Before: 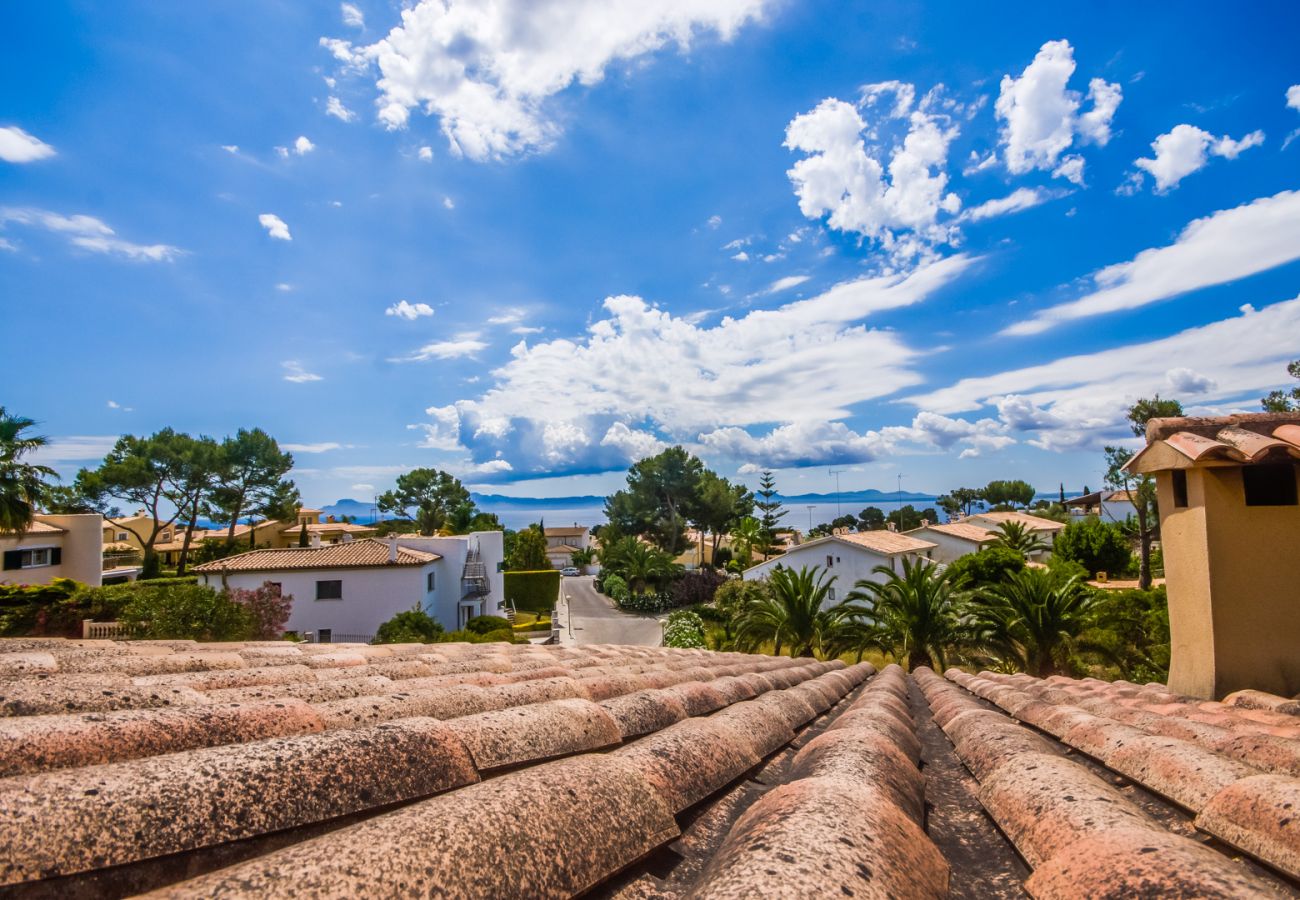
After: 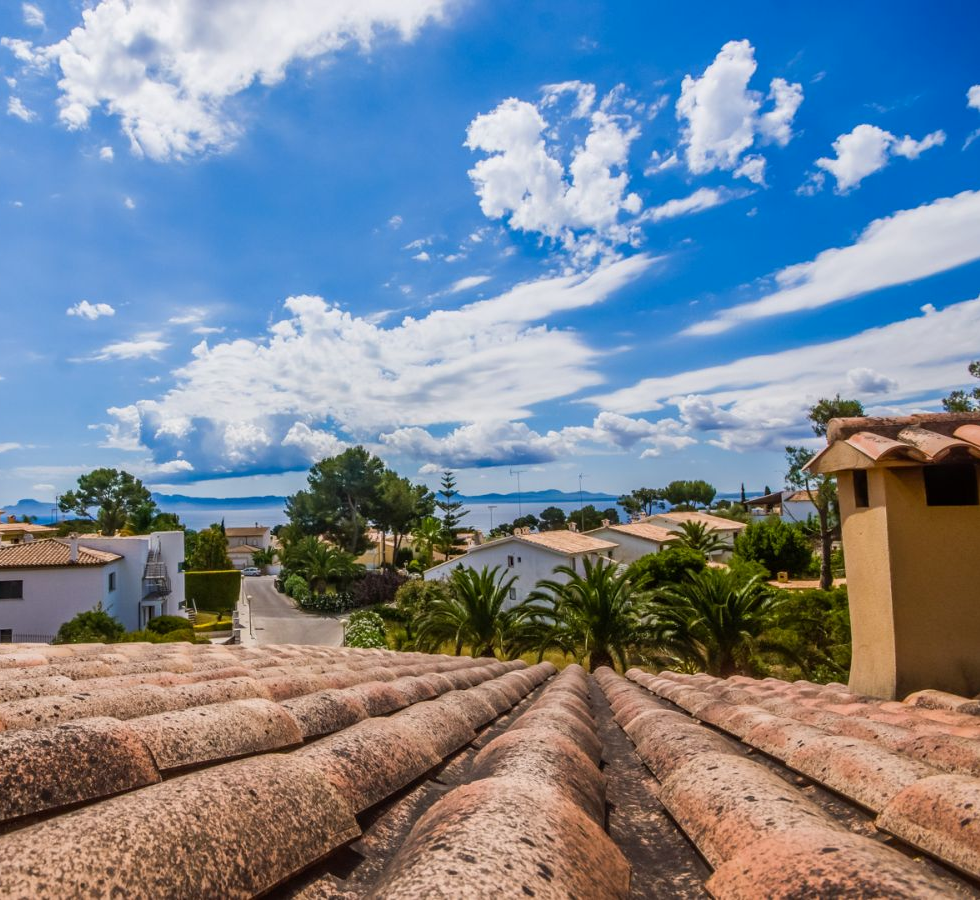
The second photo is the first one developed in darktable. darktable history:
exposure: black level correction 0.001, exposure -0.122 EV, compensate exposure bias true, compensate highlight preservation false
crop and rotate: left 24.591%
